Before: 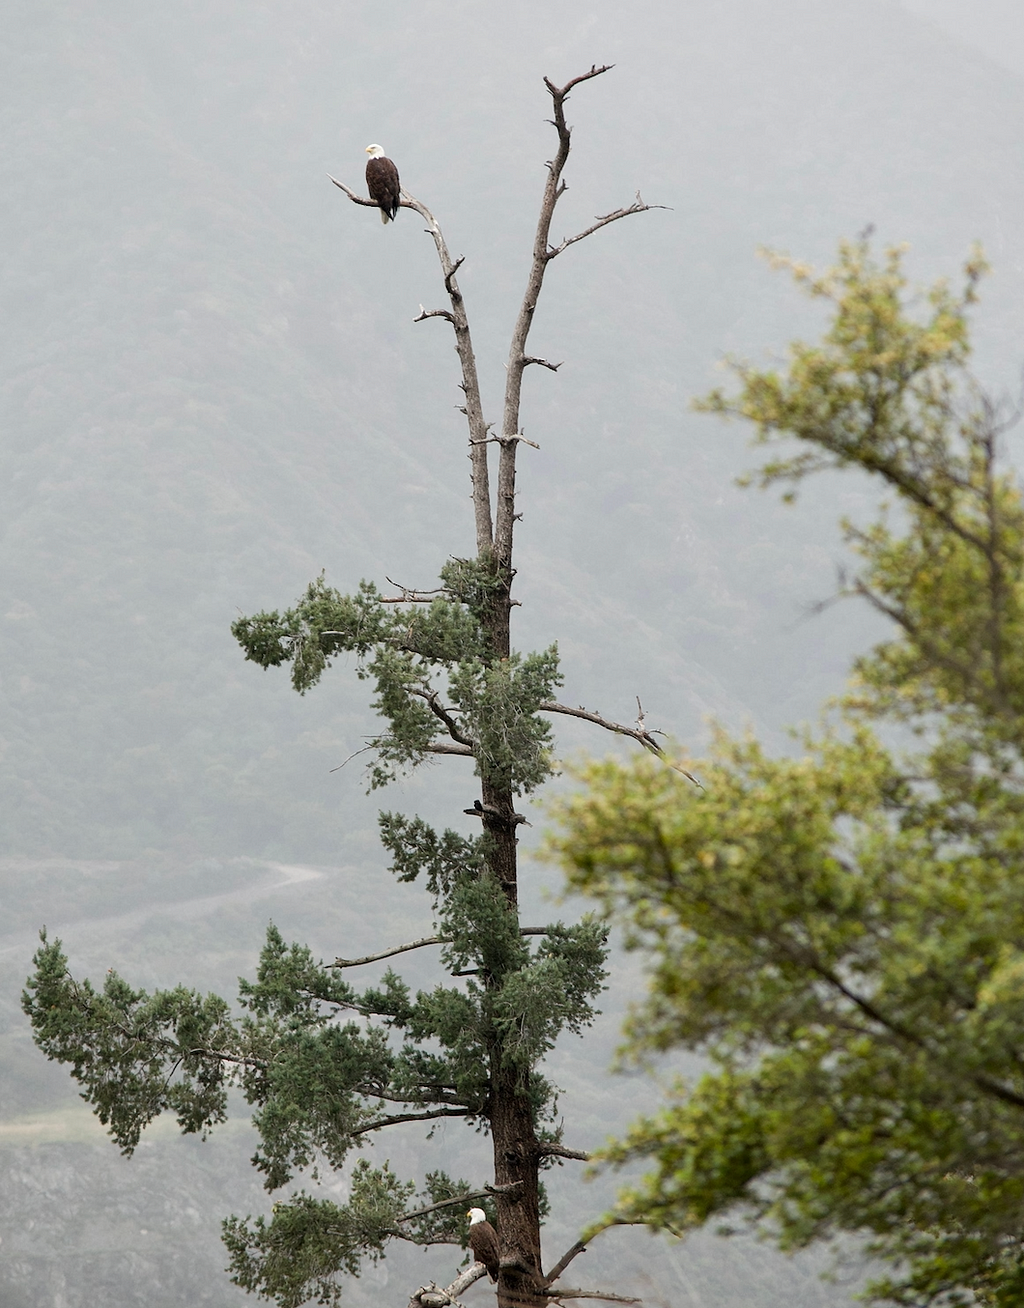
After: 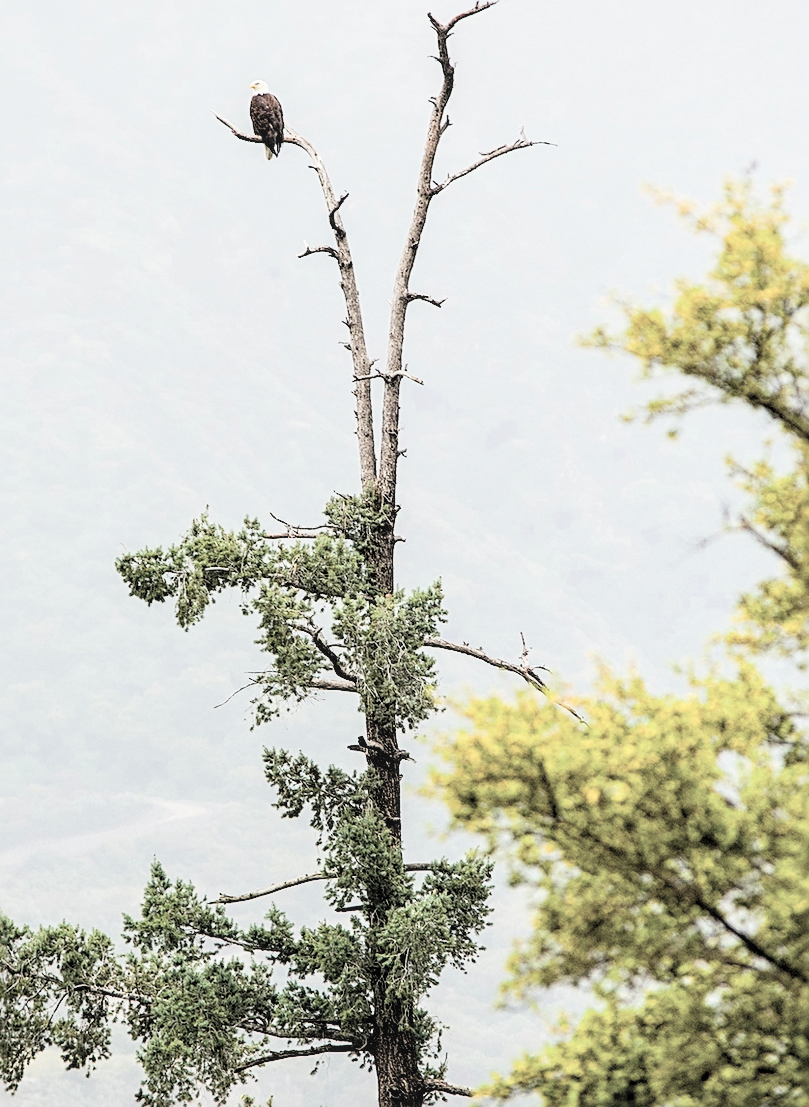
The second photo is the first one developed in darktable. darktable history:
crop: left 11.389%, top 4.931%, right 9.56%, bottom 10.406%
exposure: exposure 0.814 EV, compensate highlight preservation false
sharpen: radius 2.534, amount 0.62
local contrast: on, module defaults
color balance rgb: perceptual saturation grading › global saturation 39.676%, perceptual brilliance grading › global brilliance 1.201%, perceptual brilliance grading › highlights 8.558%, perceptual brilliance grading › shadows -3.74%, global vibrance 50.57%
filmic rgb: black relative exposure -7.5 EV, white relative exposure 4.99 EV, hardness 3.33, contrast 1.3
contrast brightness saturation: brightness 0.188, saturation -0.485
